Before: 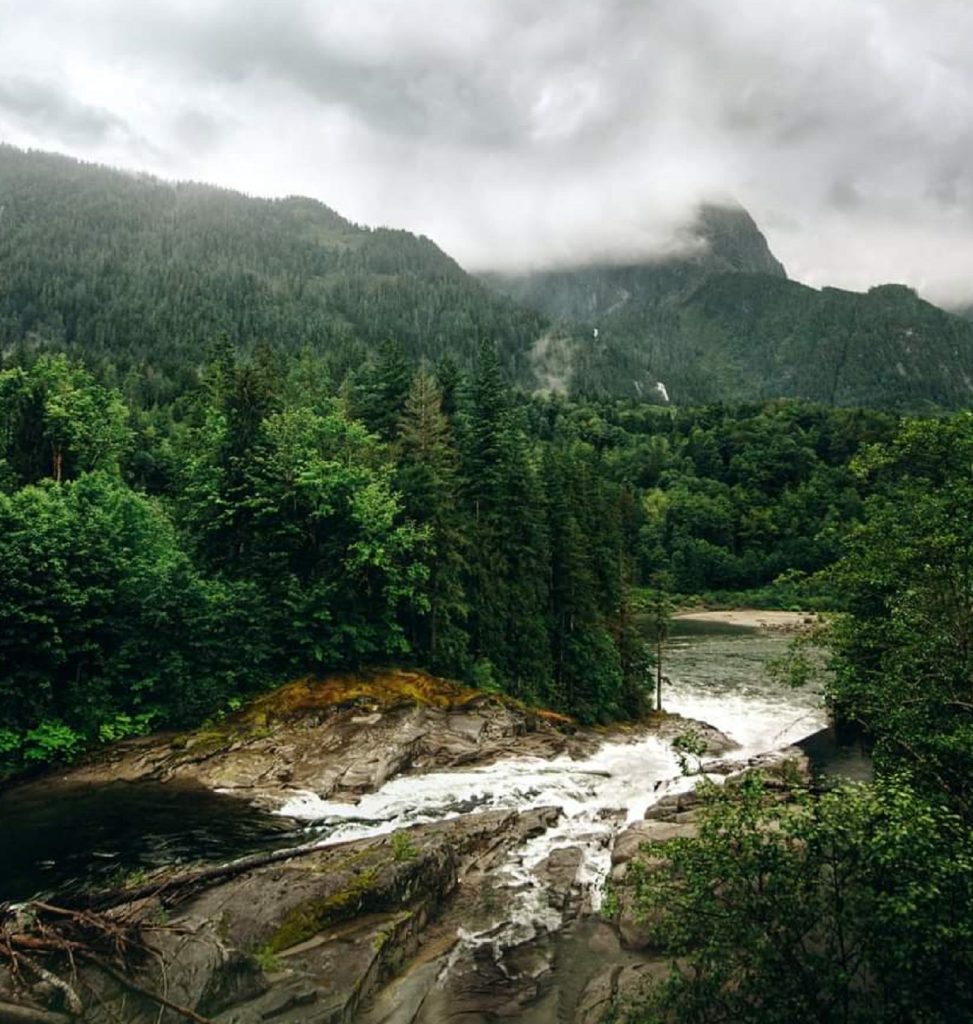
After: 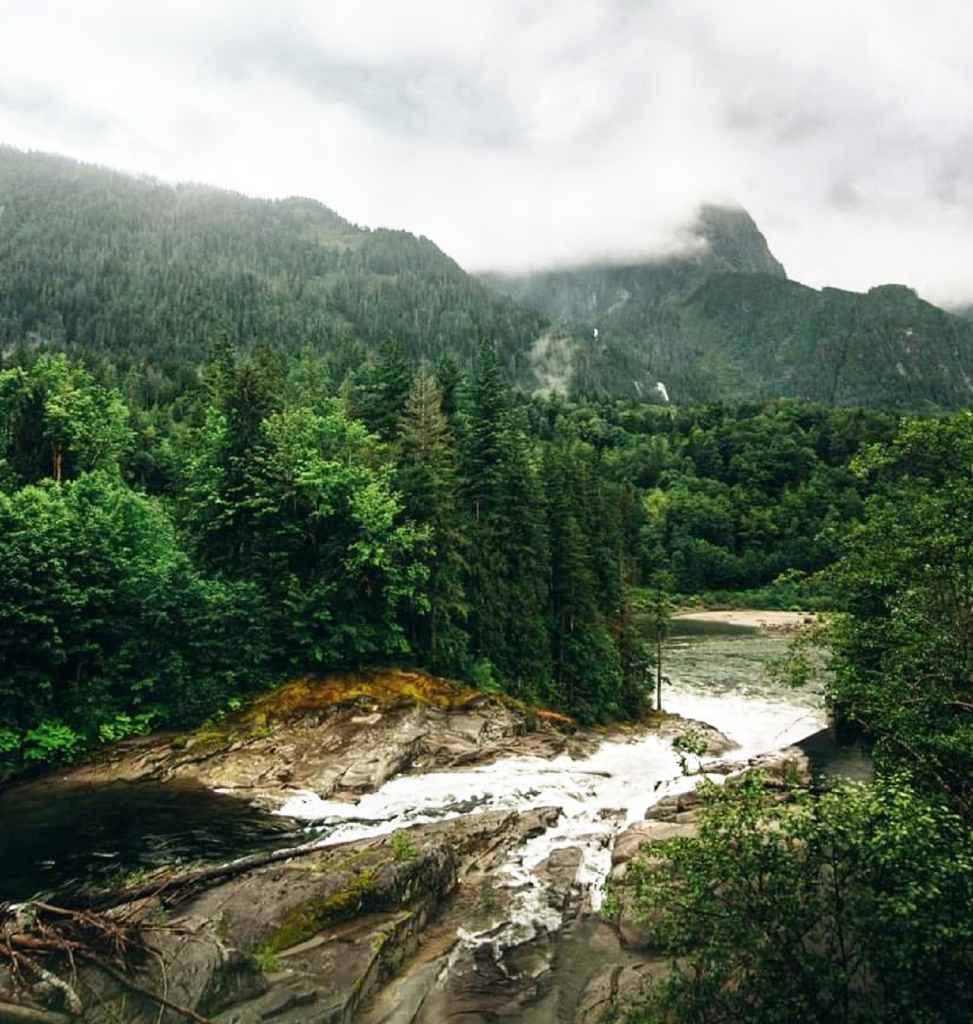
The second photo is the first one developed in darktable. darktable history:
white balance: emerald 1
base curve: curves: ch0 [(0, 0) (0.579, 0.807) (1, 1)], preserve colors none
